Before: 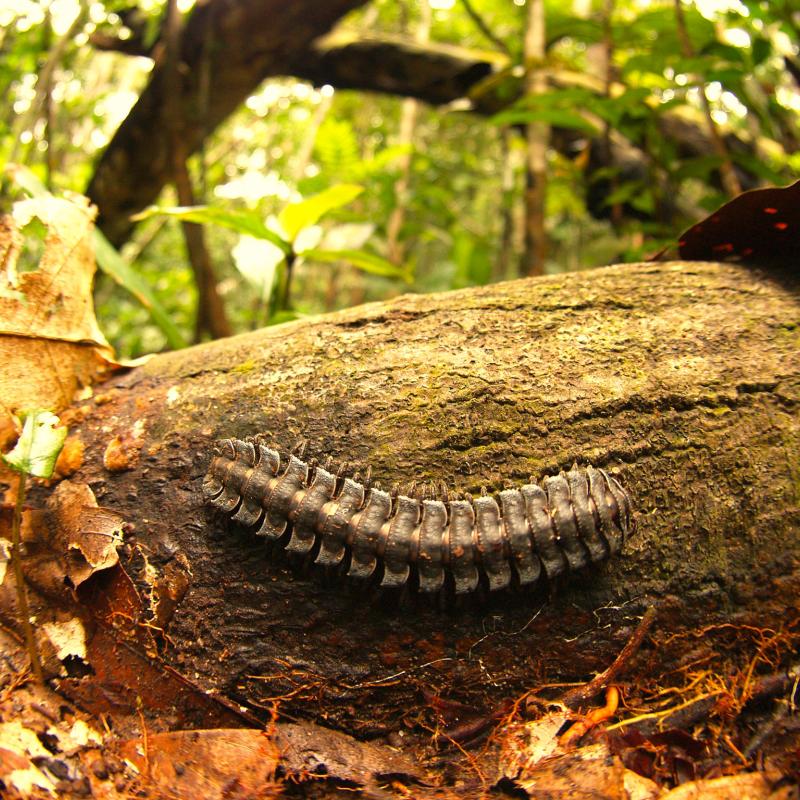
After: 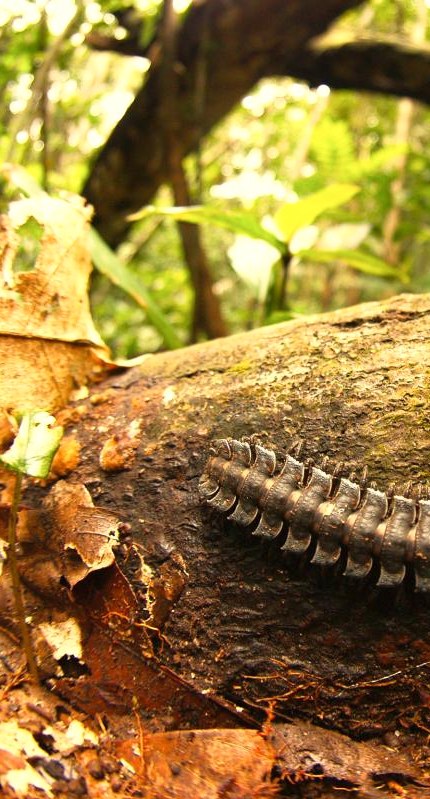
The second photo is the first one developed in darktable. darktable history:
crop: left 0.587%, right 45.588%, bottom 0.086%
shadows and highlights: shadows 0, highlights 40
